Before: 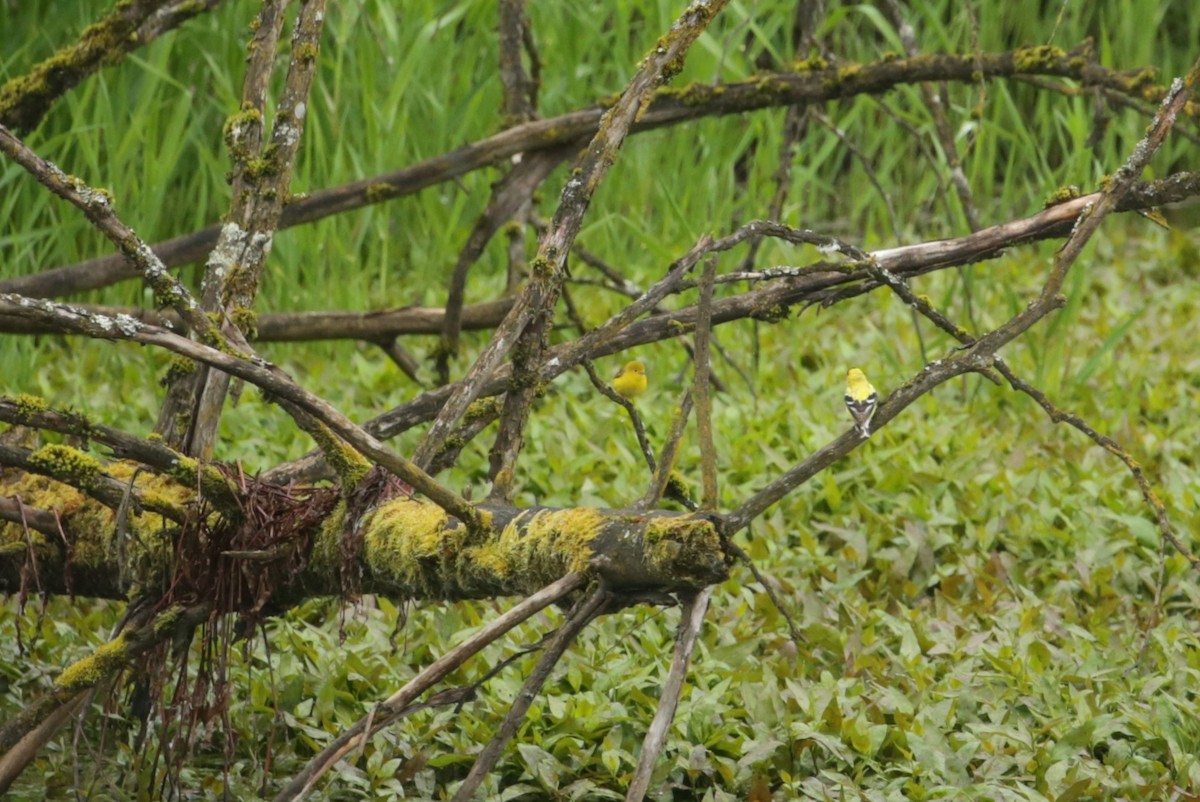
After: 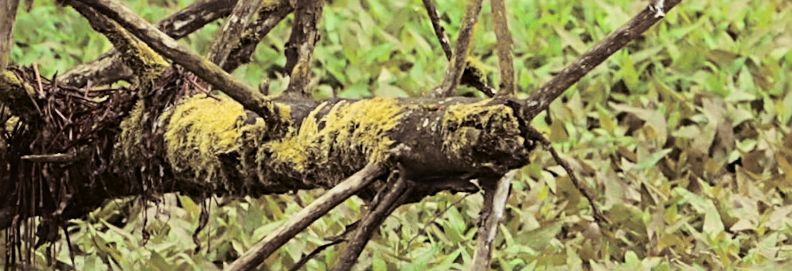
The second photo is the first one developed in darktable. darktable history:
sharpen: radius 2.584, amount 0.688
crop: left 18.091%, top 51.13%, right 17.525%, bottom 16.85%
split-toning: shadows › saturation 0.24, highlights › hue 54°, highlights › saturation 0.24
rotate and perspective: rotation -2.29°, automatic cropping off
tone curve: curves: ch0 [(0, 0.026) (0.058, 0.036) (0.246, 0.214) (0.437, 0.498) (0.55, 0.644) (0.657, 0.767) (0.822, 0.9) (1, 0.961)]; ch1 [(0, 0) (0.346, 0.307) (0.408, 0.369) (0.453, 0.457) (0.476, 0.489) (0.502, 0.498) (0.521, 0.515) (0.537, 0.531) (0.612, 0.641) (0.676, 0.728) (1, 1)]; ch2 [(0, 0) (0.346, 0.34) (0.434, 0.46) (0.485, 0.494) (0.5, 0.494) (0.511, 0.508) (0.537, 0.564) (0.579, 0.599) (0.663, 0.67) (1, 1)], color space Lab, independent channels, preserve colors none
